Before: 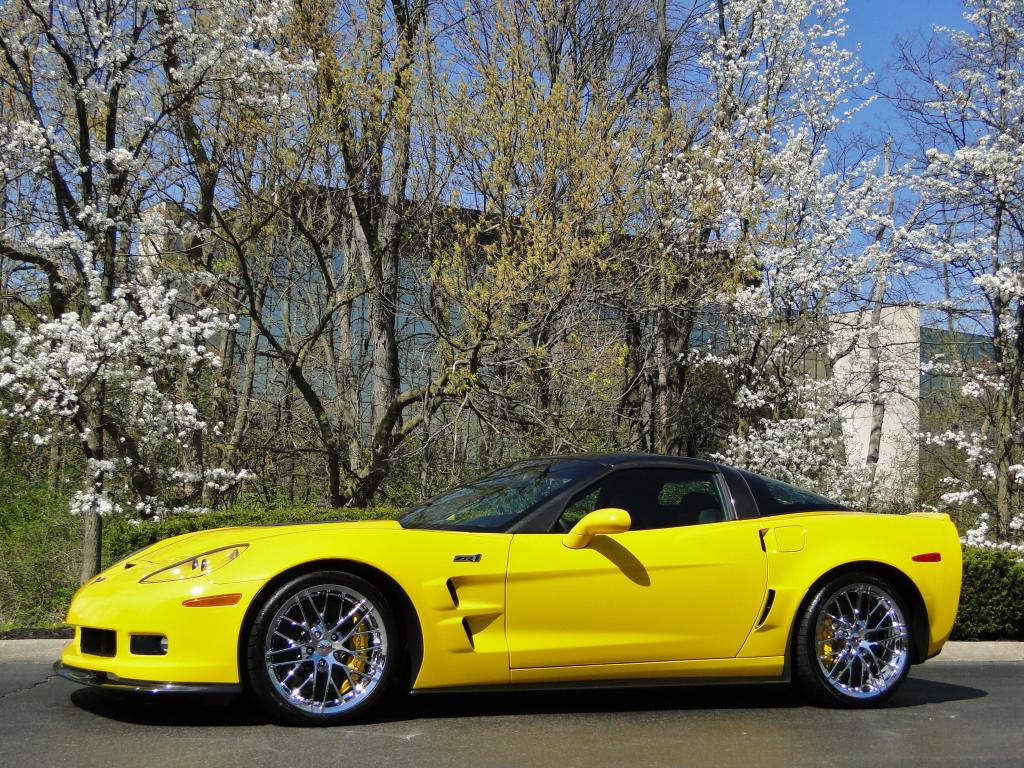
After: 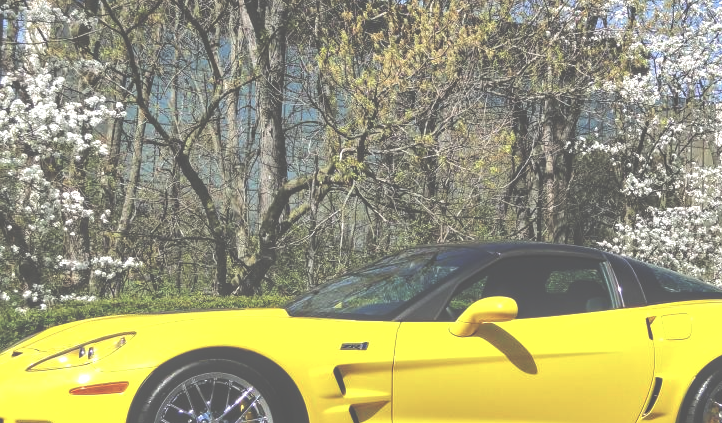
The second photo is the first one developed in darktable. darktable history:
local contrast: on, module defaults
exposure: black level correction -0.072, exposure 0.5 EV, compensate exposure bias true, compensate highlight preservation false
crop: left 11.123%, top 27.636%, right 18.29%, bottom 17.178%
